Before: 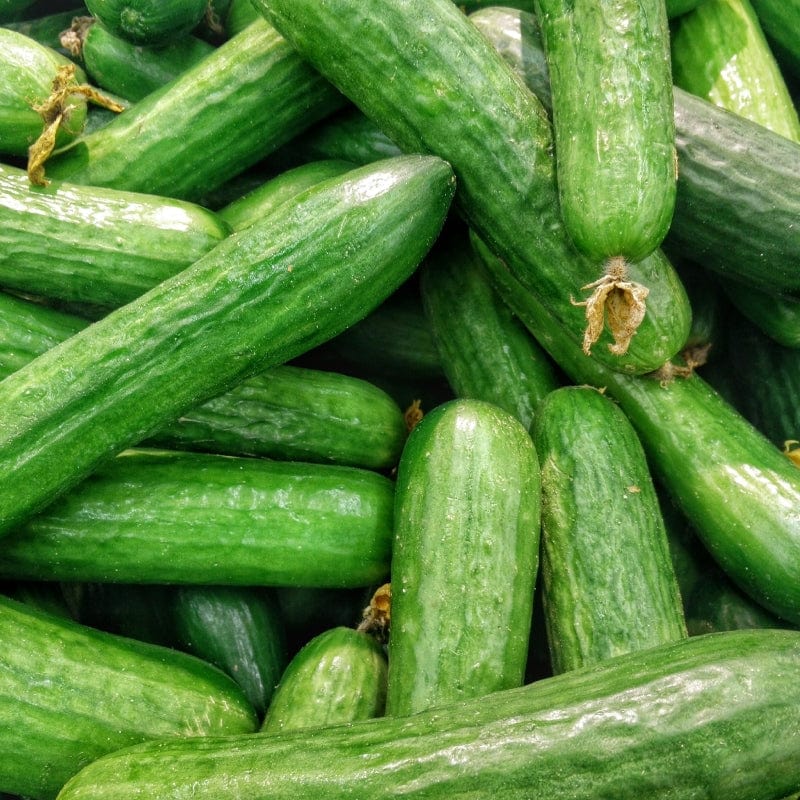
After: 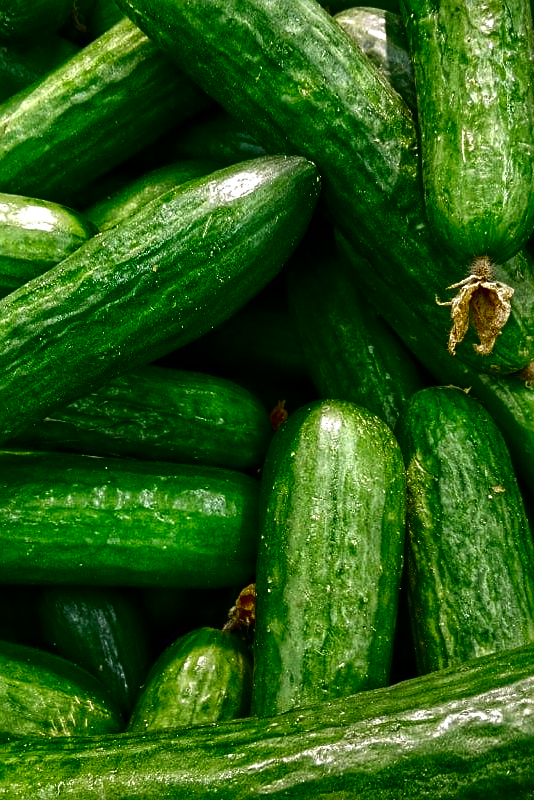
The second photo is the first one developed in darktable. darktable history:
tone equalizer: on, module defaults
sharpen: on, module defaults
crop: left 16.976%, right 16.168%
exposure: exposure 0.127 EV, compensate exposure bias true, compensate highlight preservation false
contrast brightness saturation: contrast 0.092, brightness -0.605, saturation 0.17
